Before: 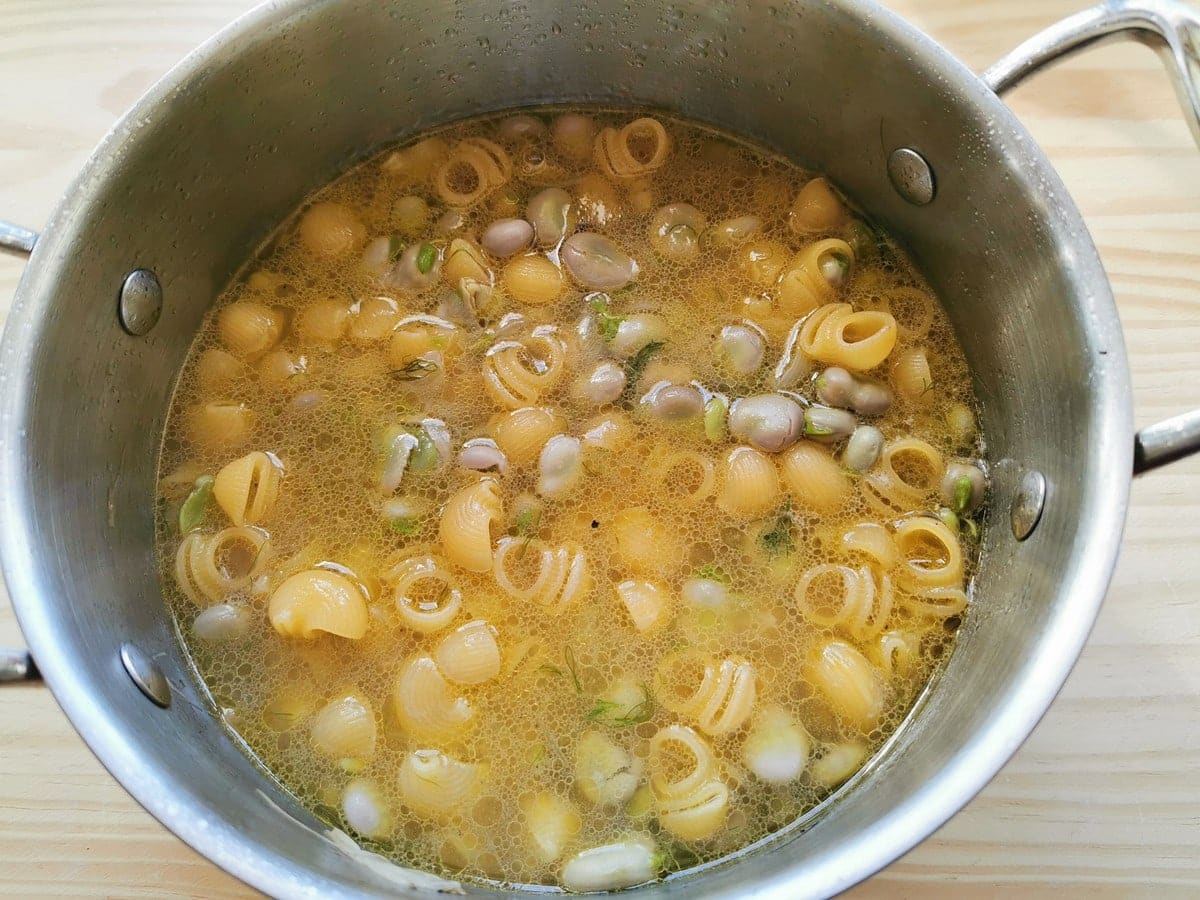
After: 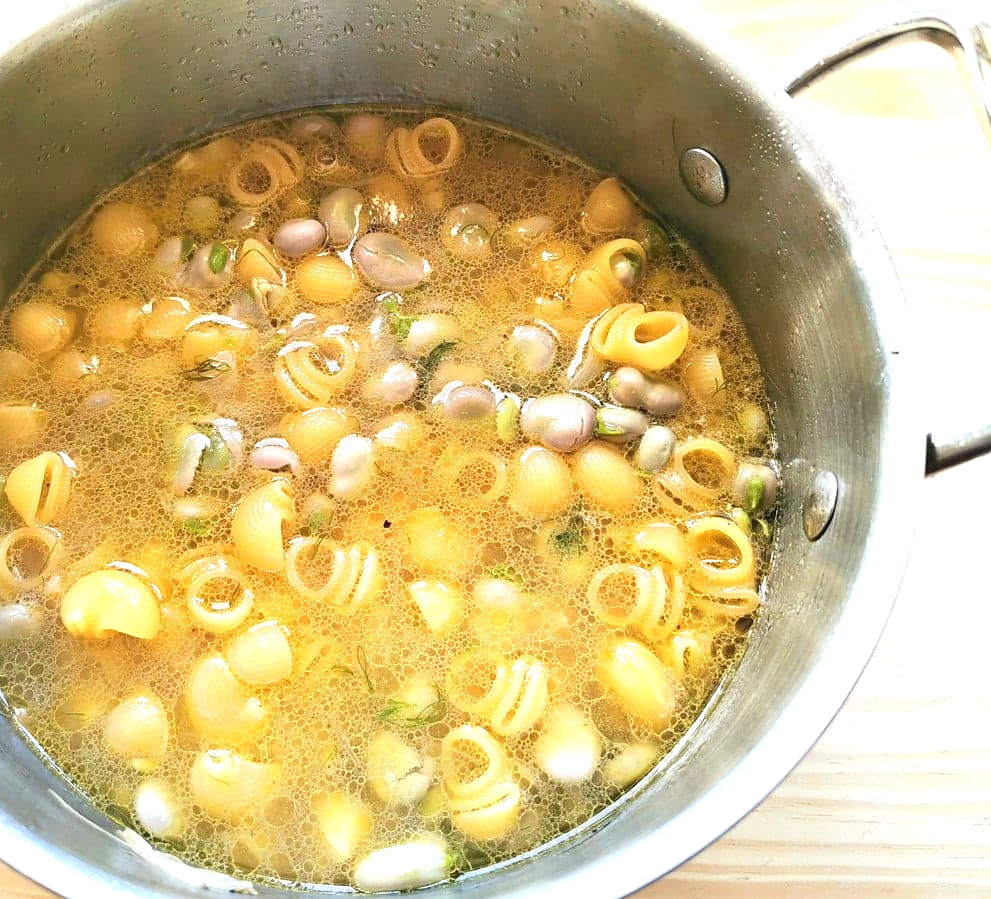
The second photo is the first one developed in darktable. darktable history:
sharpen: amount 0.201
exposure: black level correction 0, exposure 1 EV, compensate highlight preservation false
crop: left 17.367%, bottom 0.048%
